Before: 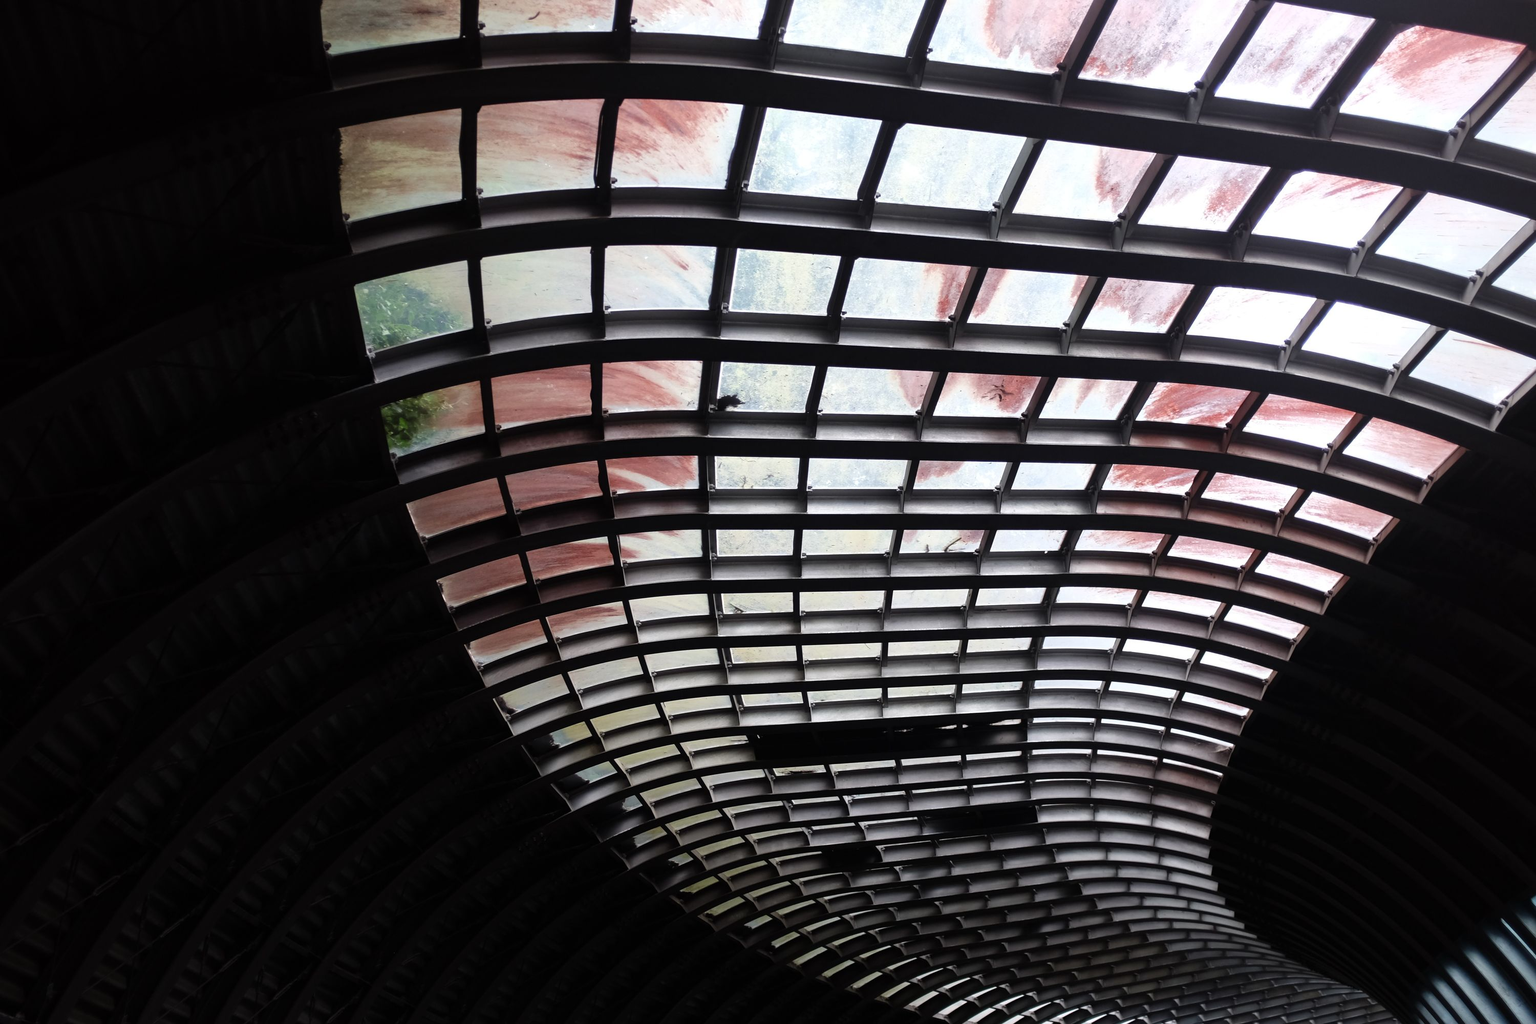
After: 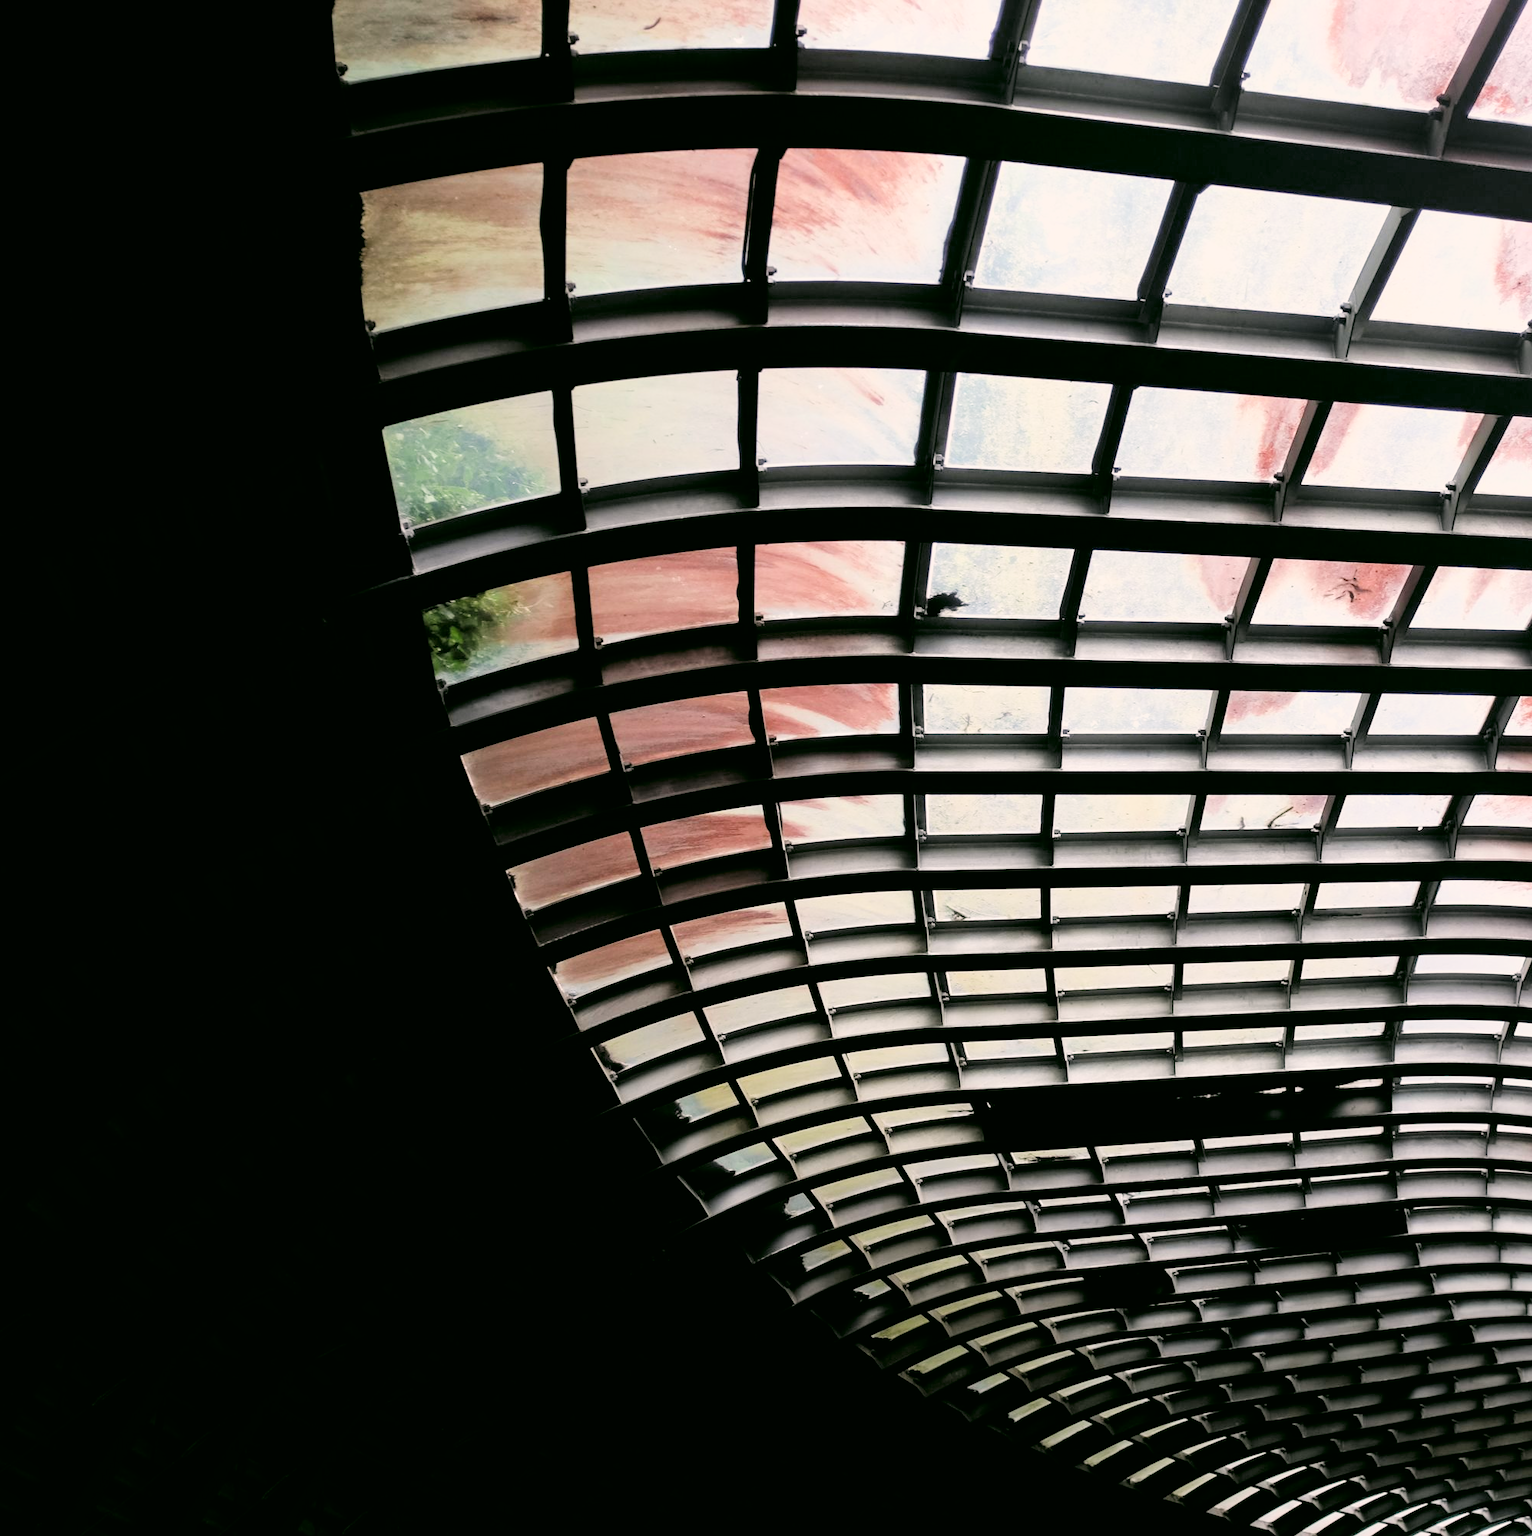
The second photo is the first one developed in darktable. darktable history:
exposure: black level correction 0, exposure 1 EV, compensate highlight preservation false
color correction: highlights a* 4.3, highlights b* 4.99, shadows a* -7.19, shadows b* 5.04
crop and rotate: left 6.479%, right 27.013%
filmic rgb: black relative exposure -9.35 EV, white relative exposure 6.76 EV, hardness 3.1, contrast 1.056, color science v4 (2020), contrast in shadows soft, contrast in highlights soft
